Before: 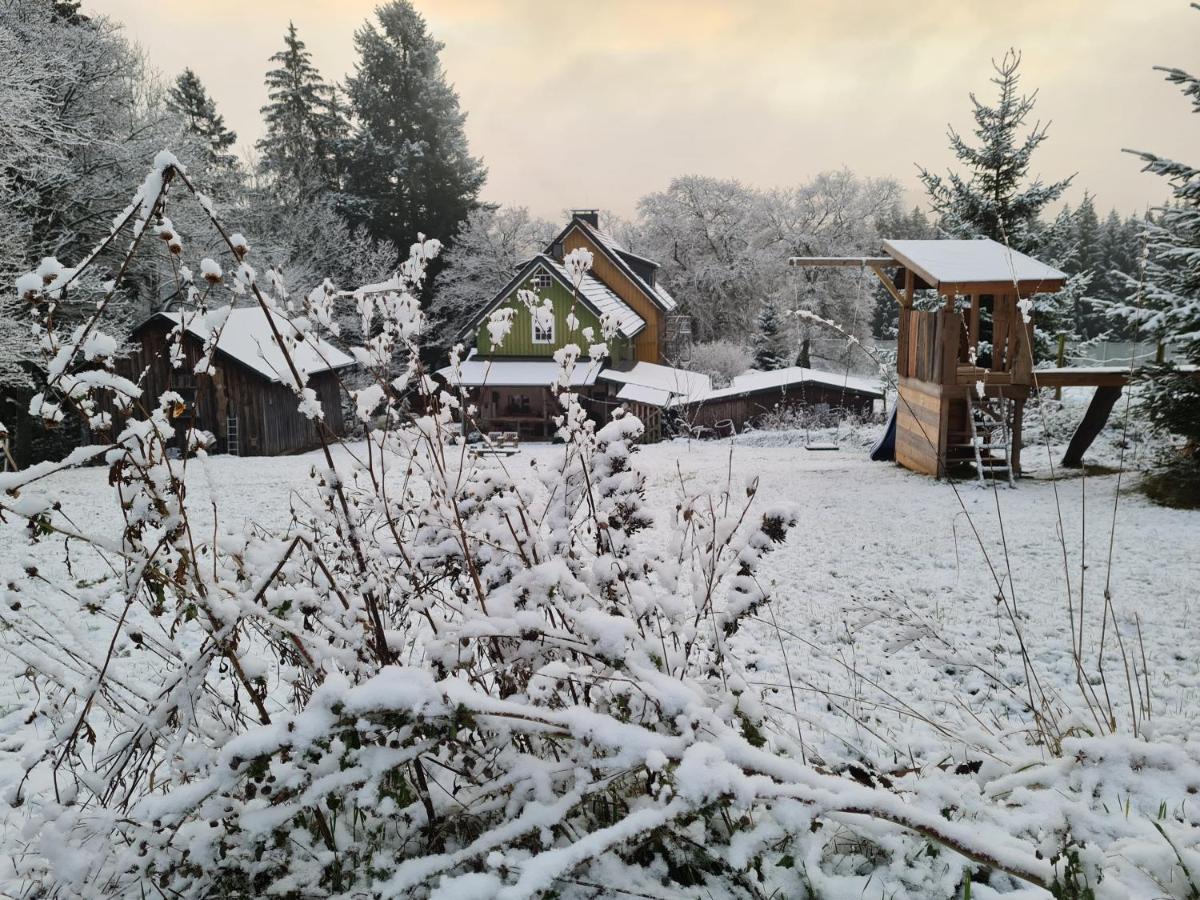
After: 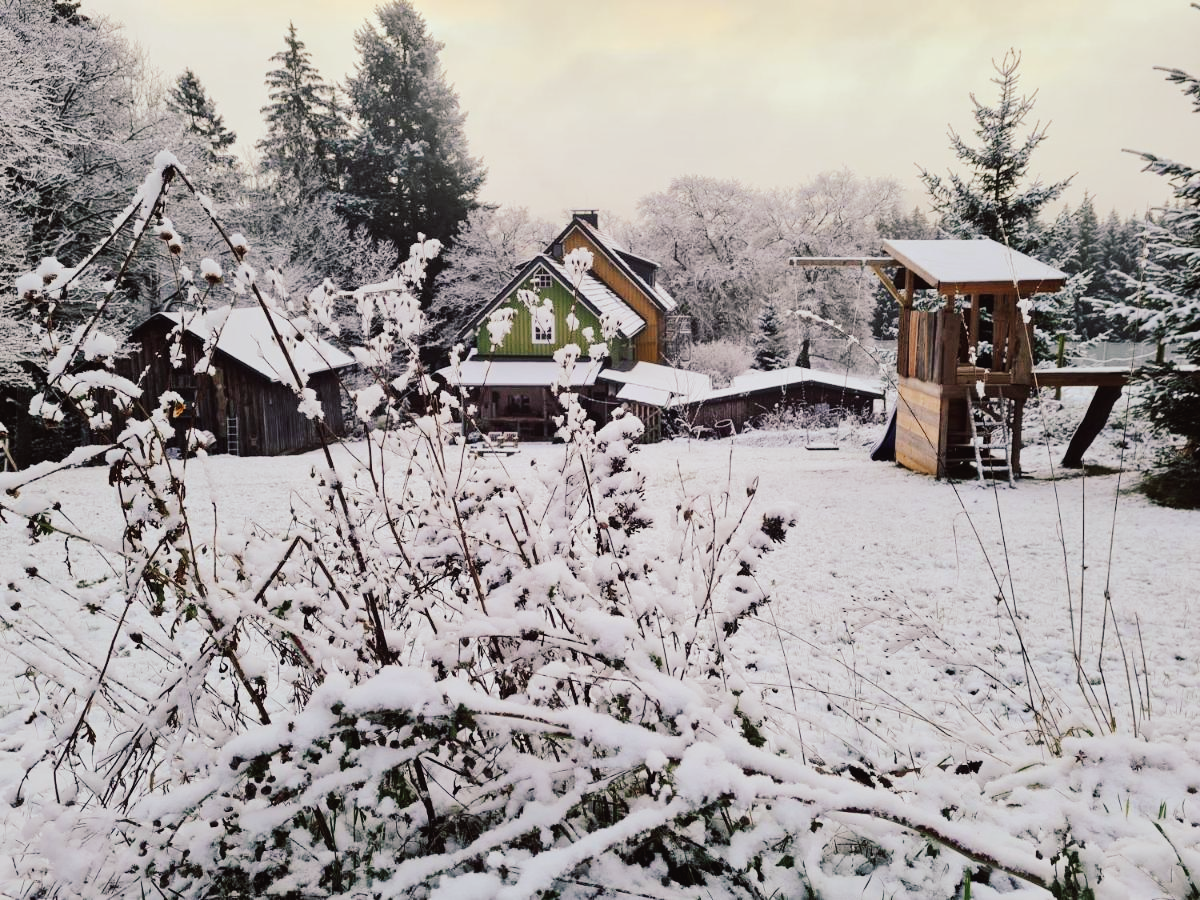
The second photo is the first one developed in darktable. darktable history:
tone curve: curves: ch0 [(0, 0) (0.003, 0.019) (0.011, 0.021) (0.025, 0.023) (0.044, 0.026) (0.069, 0.037) (0.1, 0.059) (0.136, 0.088) (0.177, 0.138) (0.224, 0.199) (0.277, 0.279) (0.335, 0.376) (0.399, 0.481) (0.468, 0.581) (0.543, 0.658) (0.623, 0.735) (0.709, 0.8) (0.801, 0.861) (0.898, 0.928) (1, 1)], preserve colors none
color look up table: target L [95.6, 89.3, 89.38, 87.25, 85.43, 84.42, 73.48, 60.69, 52.63, 58.43, 43.94, 39.15, 27.32, 25.44, 200.37, 77.83, 64.14, 66.3, 61.76, 58.64, 47.76, 49.21, 38.34, 29.72, 27.12, 23.07, 13.02, 1.192, 88.19, 79.06, 67.55, 66.08, 60.99, 55.5, 57.19, 54.31, 42.27, 33.06, 37.43, 32.29, 16.15, 3.173, 85.1, 67.12, 62.73, 47.26, 45.89, 32.73, 34.04], target a [-9.6, -22.33, -7.309, -33.54, -39.46, -56.13, -4.782, -34.27, -47.89, 0.485, -11.93, -29.37, -21.49, -6.247, 0, 21.65, 40.64, 26.14, 28.35, 51.37, 69.69, 36.34, 50.9, 4.956, 26.47, 31.34, 20.14, 5.411, 23.32, 38.94, 23.85, 67.71, 5.404, 33.63, 54.76, 90.85, 60.77, 19.06, 53.36, 40.94, 32.64, 20.98, -36.24, -18.03, -10.72, -8.257, -26.1, -4.533, -5.125], target b [17.23, 43.78, 78.2, 72.64, 2.878, 32.24, 40.9, 23.74, 41.23, 21.04, 35.47, 28.75, 19.14, 26.27, 0, 10.43, 41.4, 28.87, 58.01, 19.65, 29.01, 40.16, 13.19, 9.101, 0.665, 28.5, 17.42, 0.917, -15.86, -24.82, -10.03, -48.39, 1.914, -43.35, -5.151, -67.73, -21.46, -57.14, -45.5, -25.28, -47.5, -26.97, -15.54, -18.23, -43.79, -23.75, -3.502, -23.53, -2.88], num patches 49
